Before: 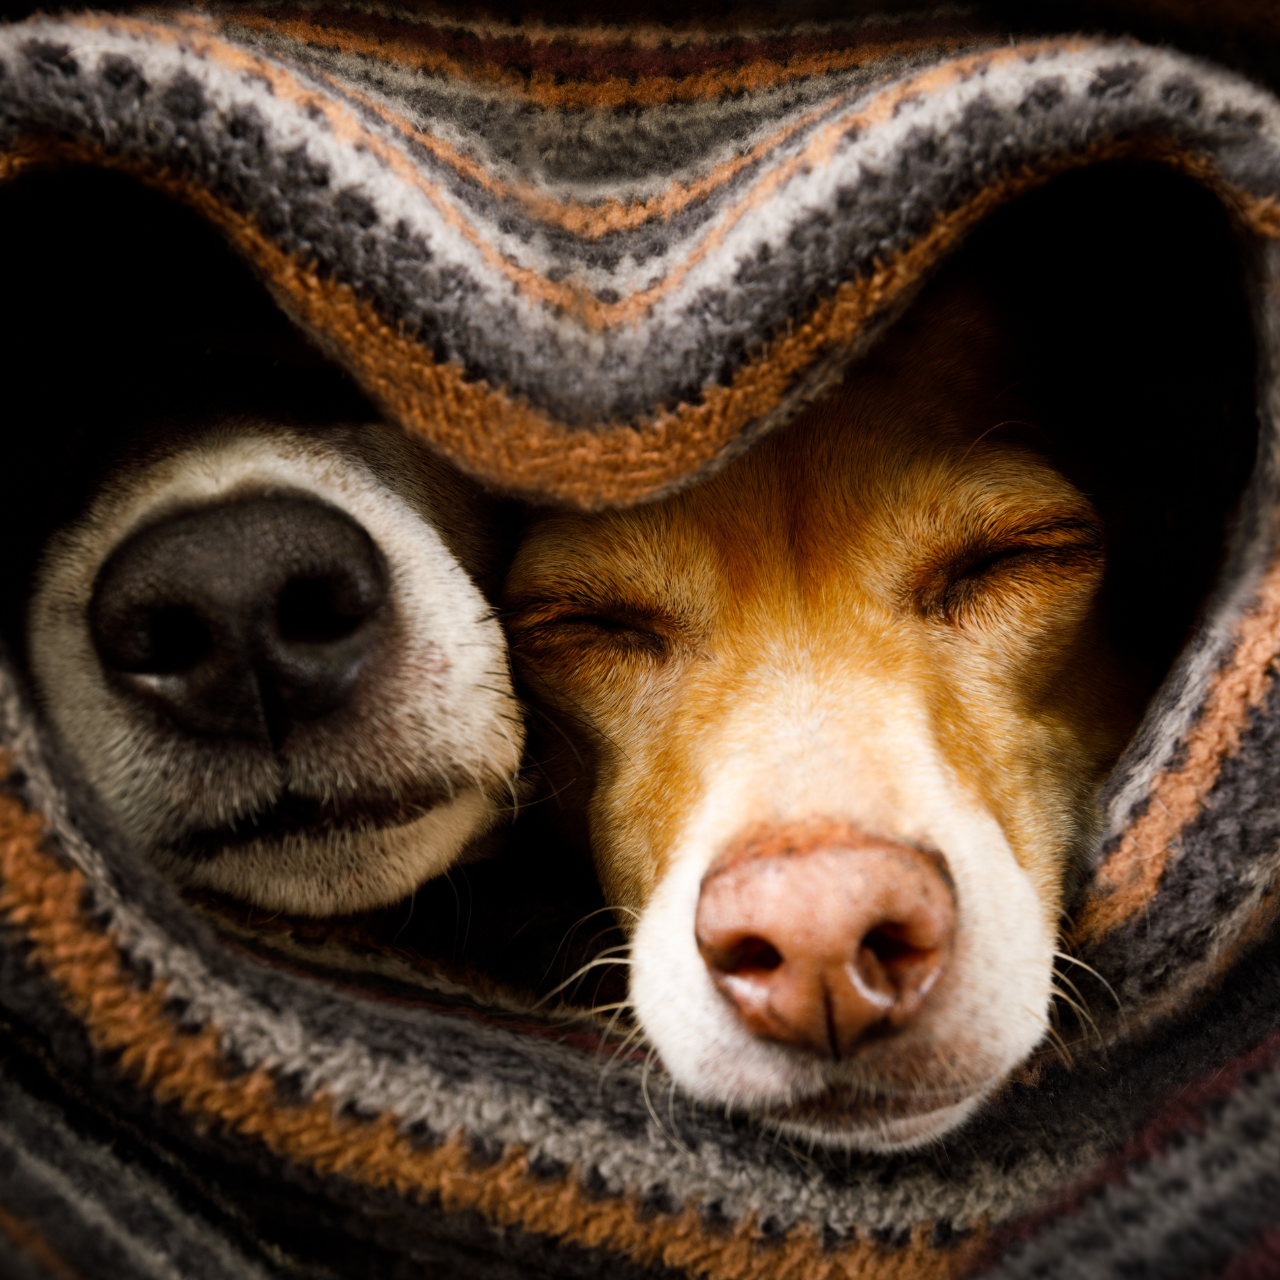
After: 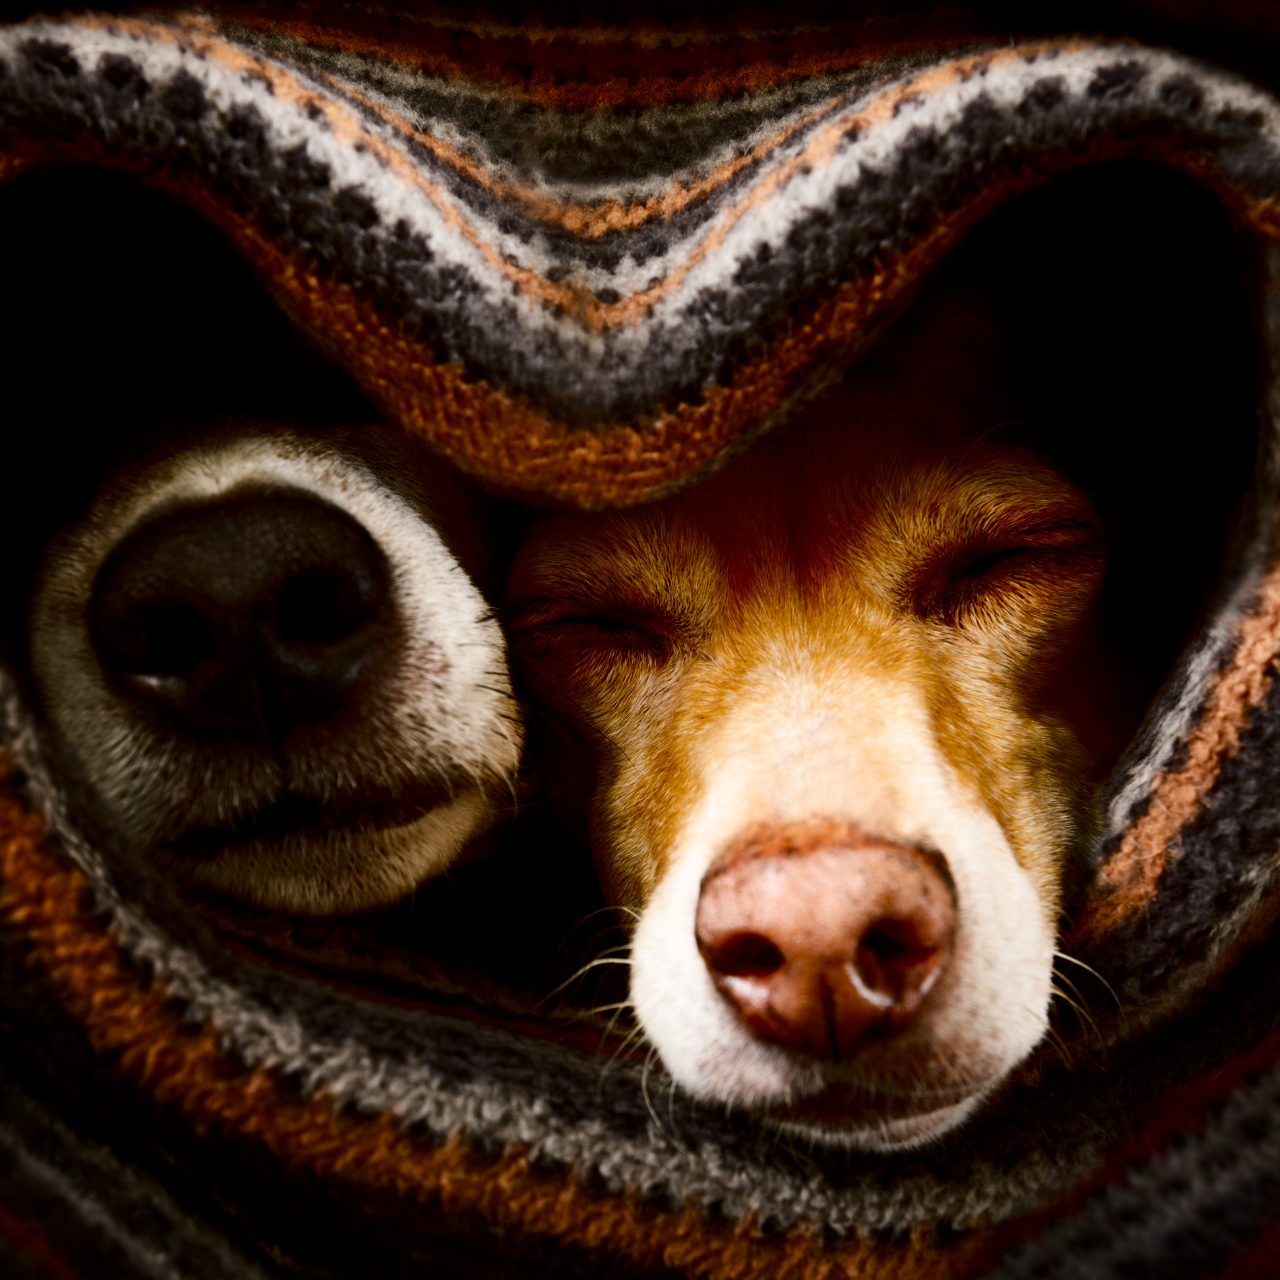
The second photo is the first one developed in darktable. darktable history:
contrast brightness saturation: contrast 0.19, brightness -0.24, saturation 0.11
